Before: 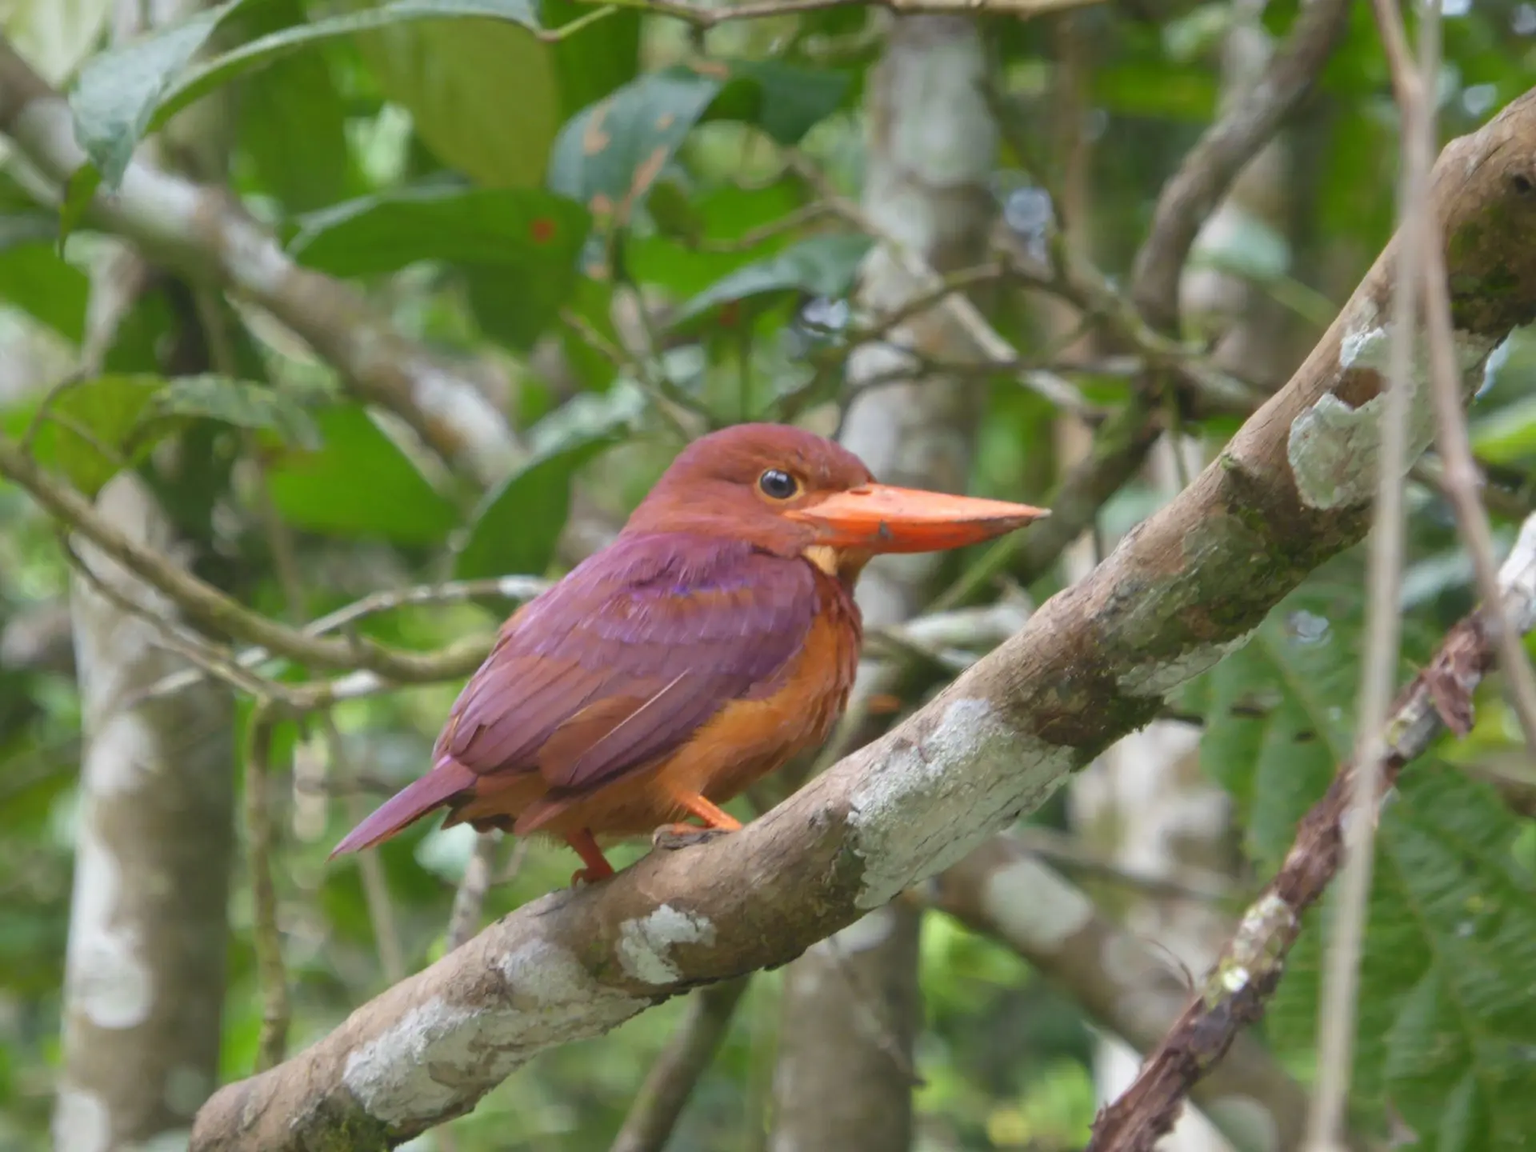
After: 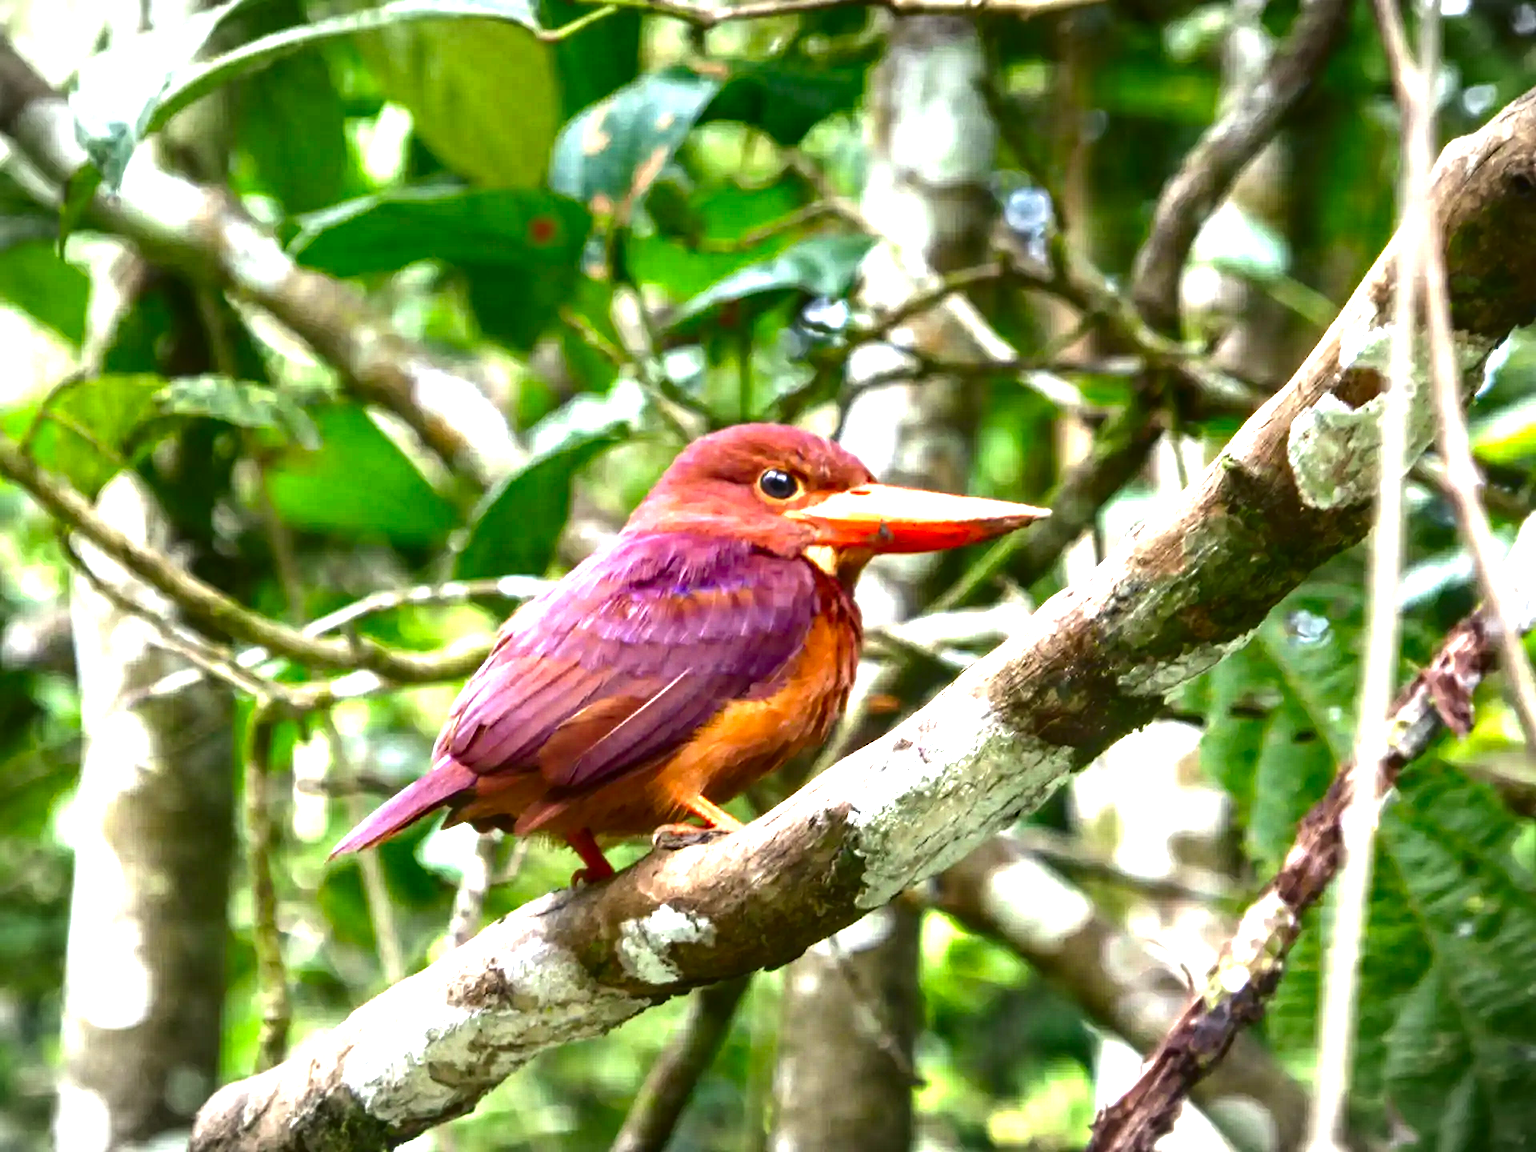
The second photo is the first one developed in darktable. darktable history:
contrast brightness saturation: contrast 0.085, brightness -0.607, saturation 0.171
haze removal: compatibility mode true, adaptive false
exposure: exposure 1.145 EV, compensate exposure bias true, compensate highlight preservation false
vignetting: fall-off start 100.03%, width/height ratio 1.307
local contrast: on, module defaults
tone equalizer: -8 EV -0.72 EV, -7 EV -0.708 EV, -6 EV -0.563 EV, -5 EV -0.424 EV, -3 EV 0.384 EV, -2 EV 0.6 EV, -1 EV 0.699 EV, +0 EV 0.741 EV, smoothing diameter 2.22%, edges refinement/feathering 23.6, mask exposure compensation -1.57 EV, filter diffusion 5
